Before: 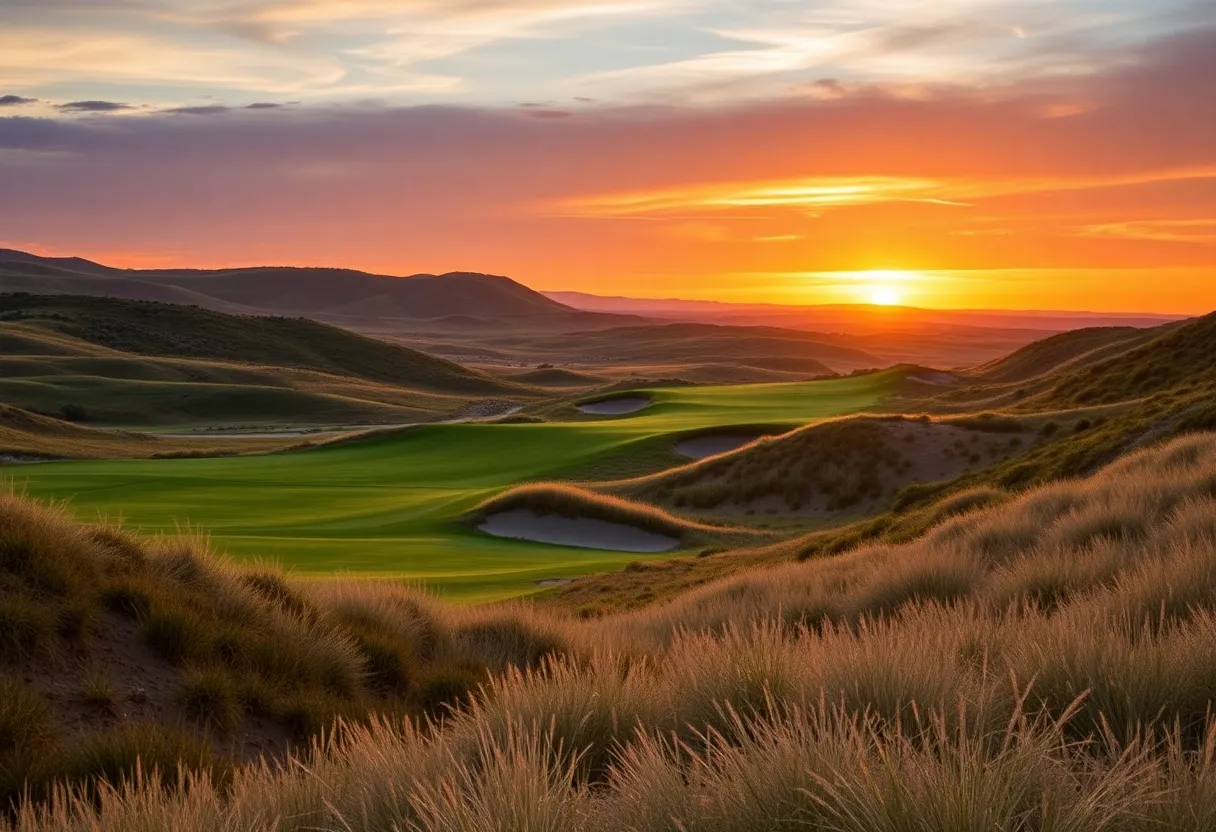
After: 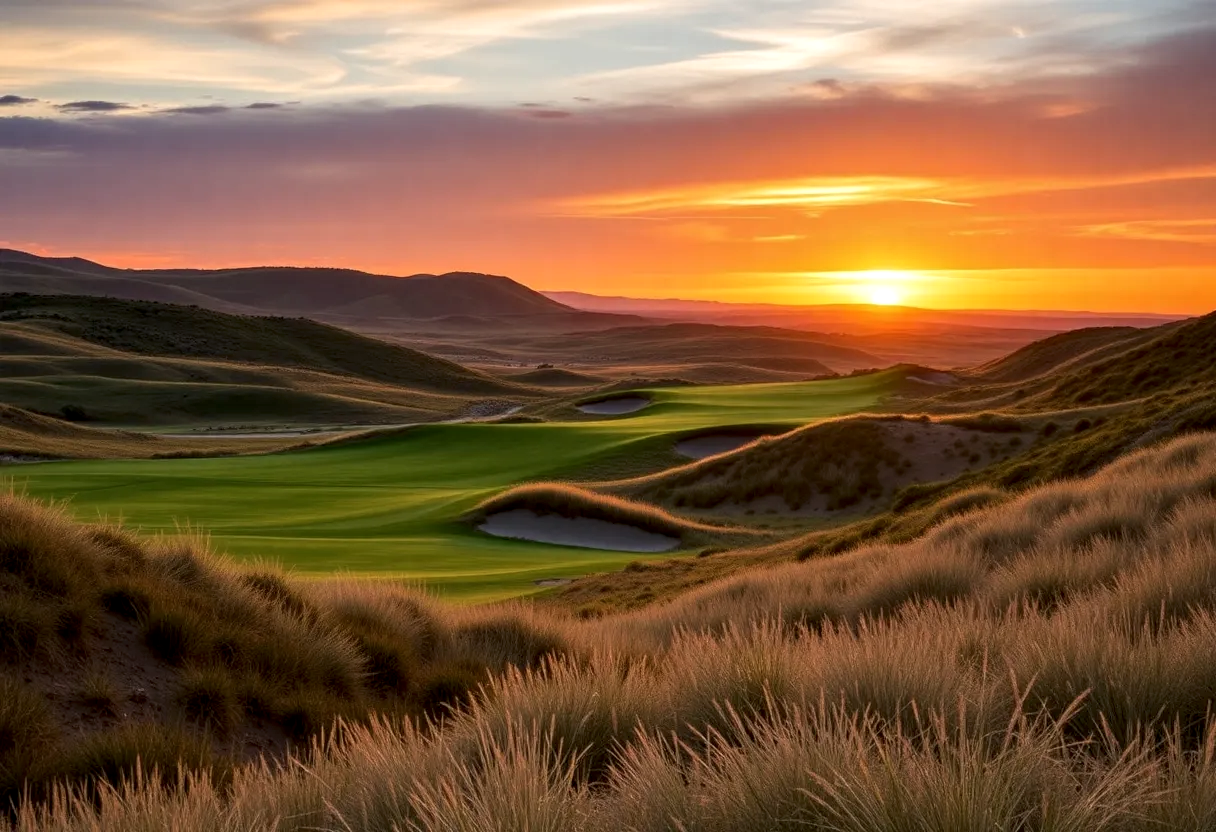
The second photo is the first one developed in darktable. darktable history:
local contrast: highlights 23%, shadows 76%, midtone range 0.744
